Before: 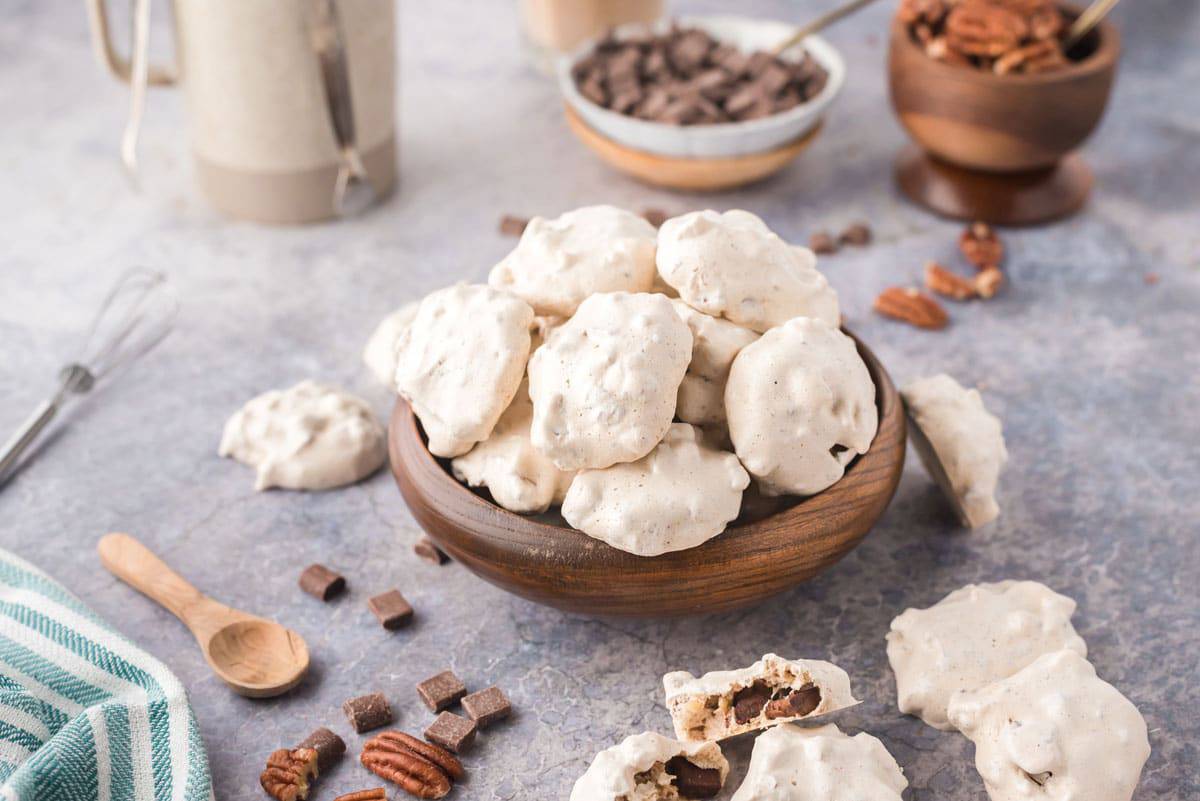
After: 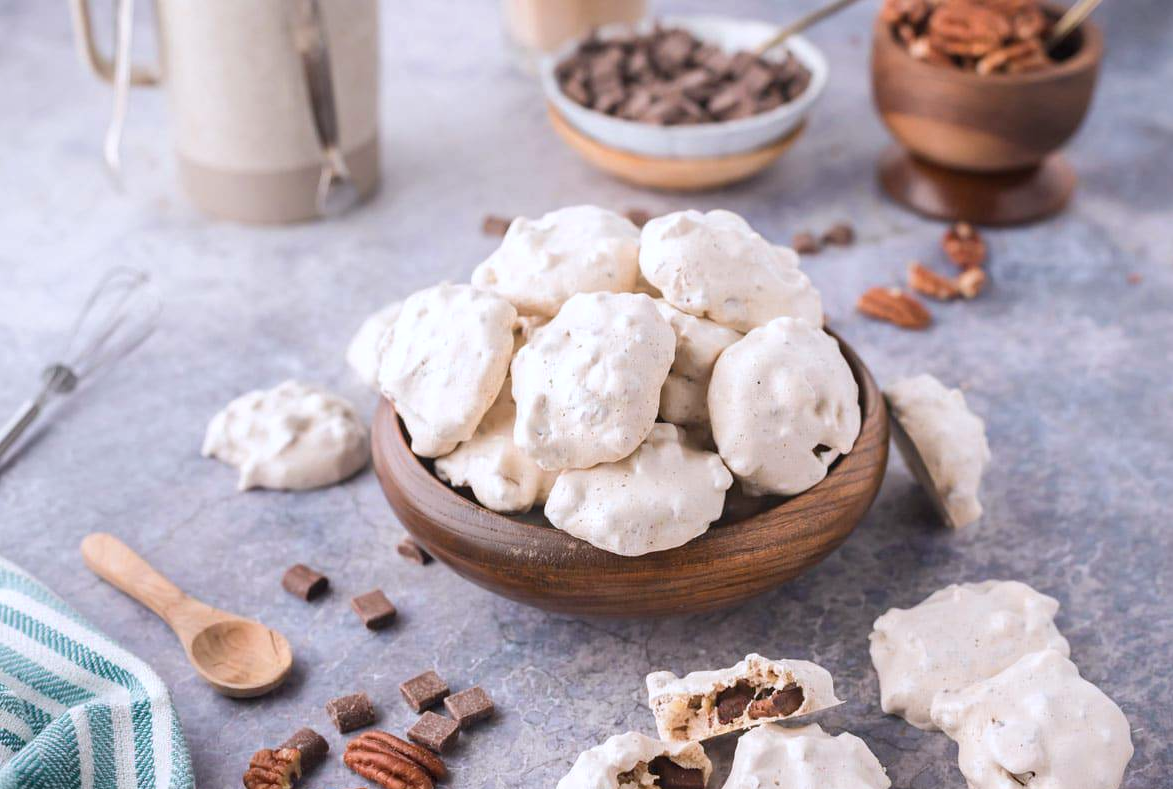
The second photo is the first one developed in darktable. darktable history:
crop and rotate: left 1.46%, right 0.721%, bottom 1.45%
color calibration: gray › normalize channels true, illuminant as shot in camera, x 0.358, y 0.373, temperature 4628.91 K, gamut compression 0.022
tone equalizer: edges refinement/feathering 500, mask exposure compensation -1.57 EV, preserve details no
